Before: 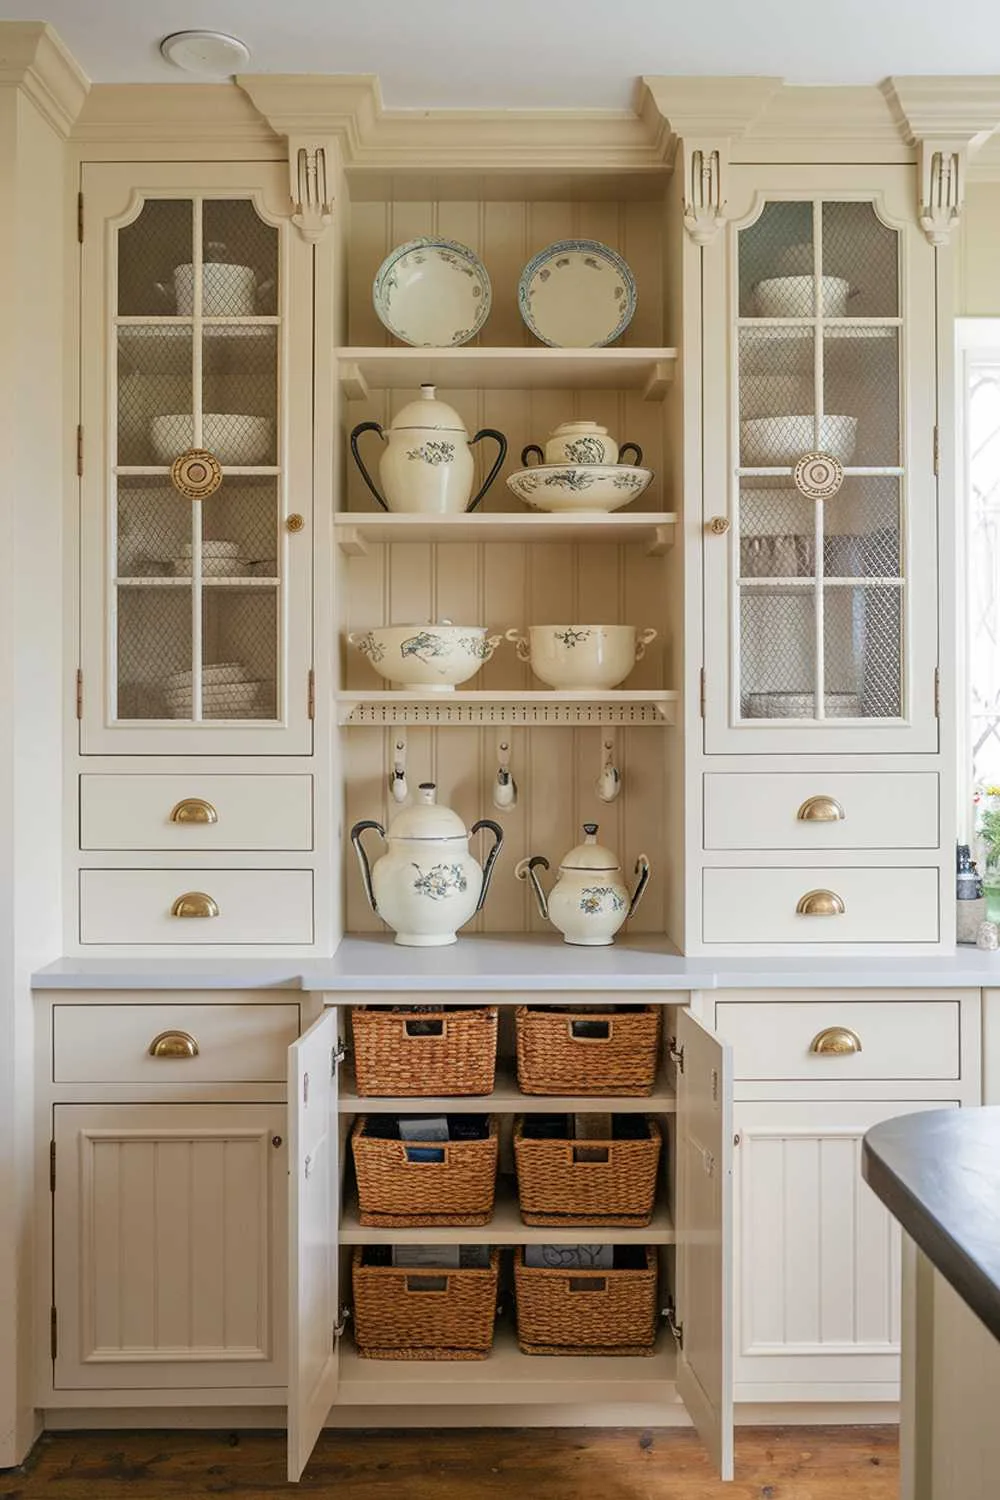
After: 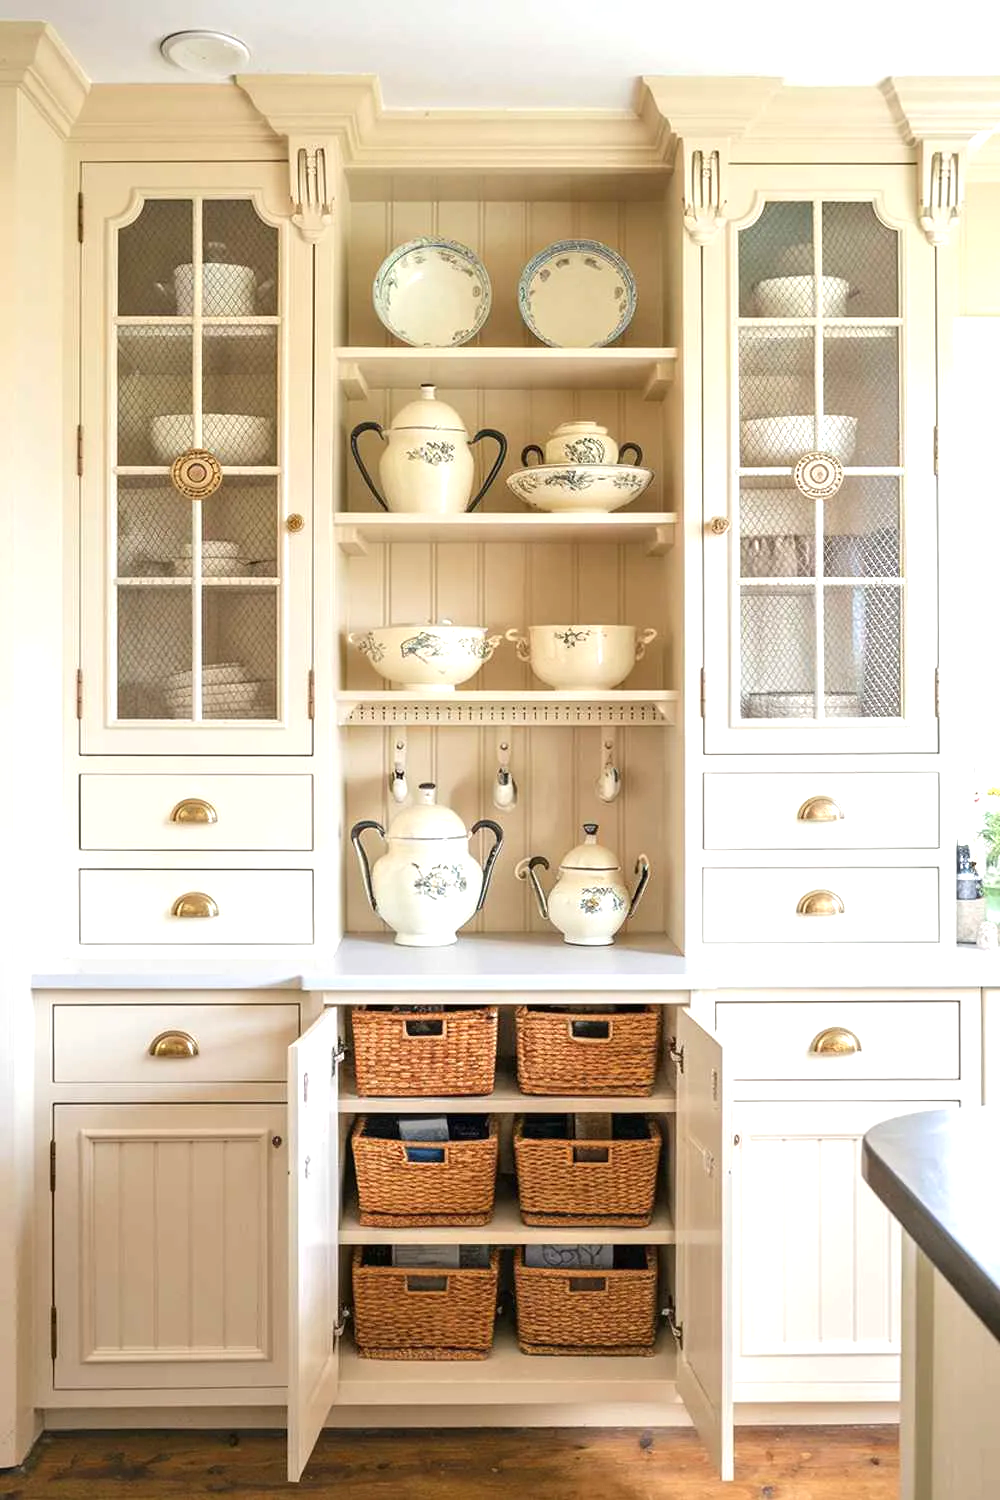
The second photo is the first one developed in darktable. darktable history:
exposure: black level correction 0, exposure 0.896 EV, compensate highlight preservation false
levels: mode automatic, levels [0.016, 0.5, 0.996]
